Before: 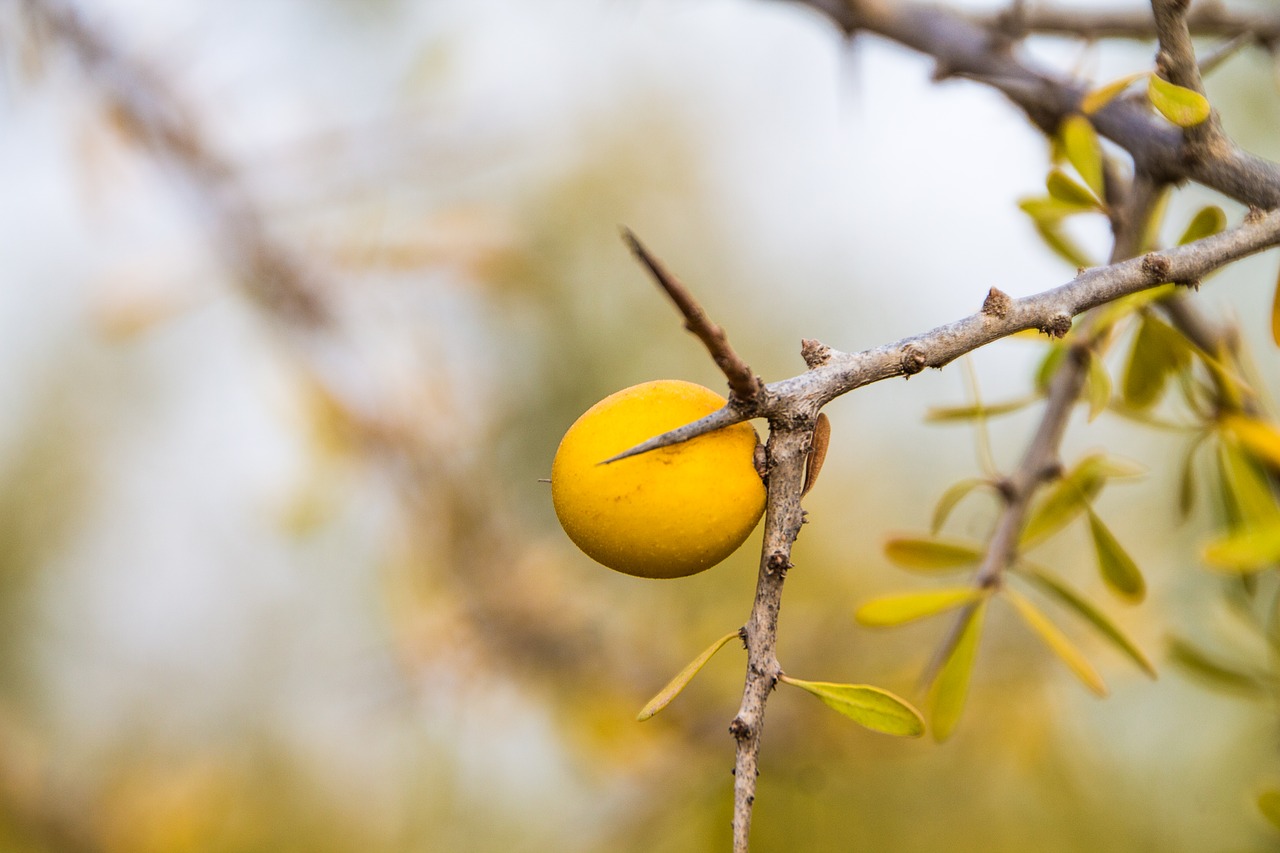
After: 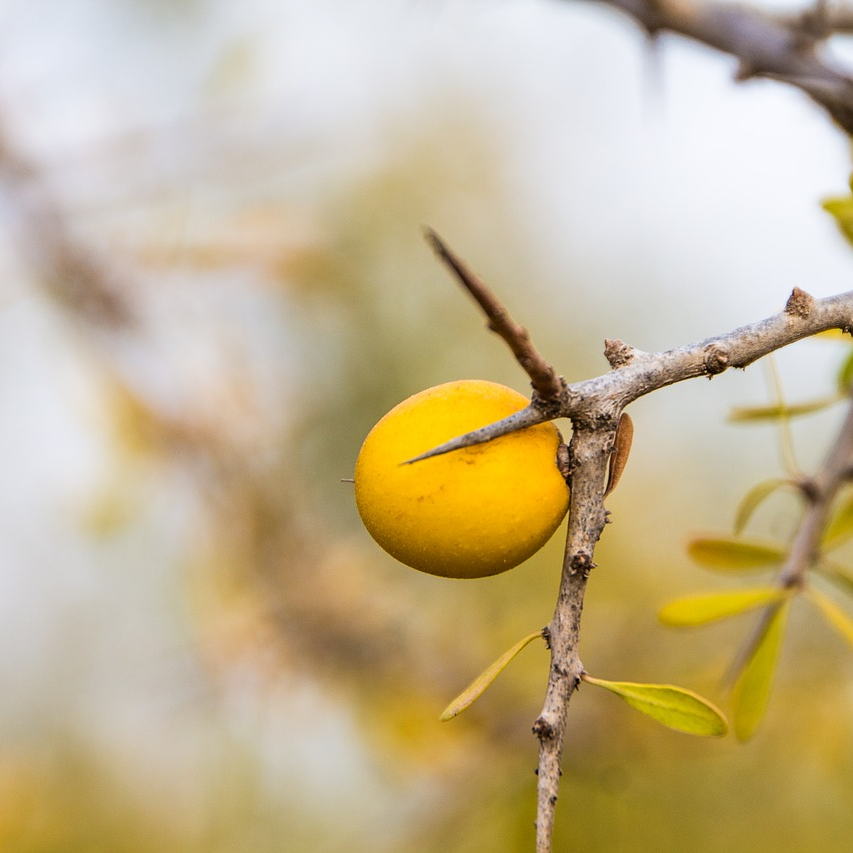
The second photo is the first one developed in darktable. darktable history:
crop: left 15.424%, right 17.91%
